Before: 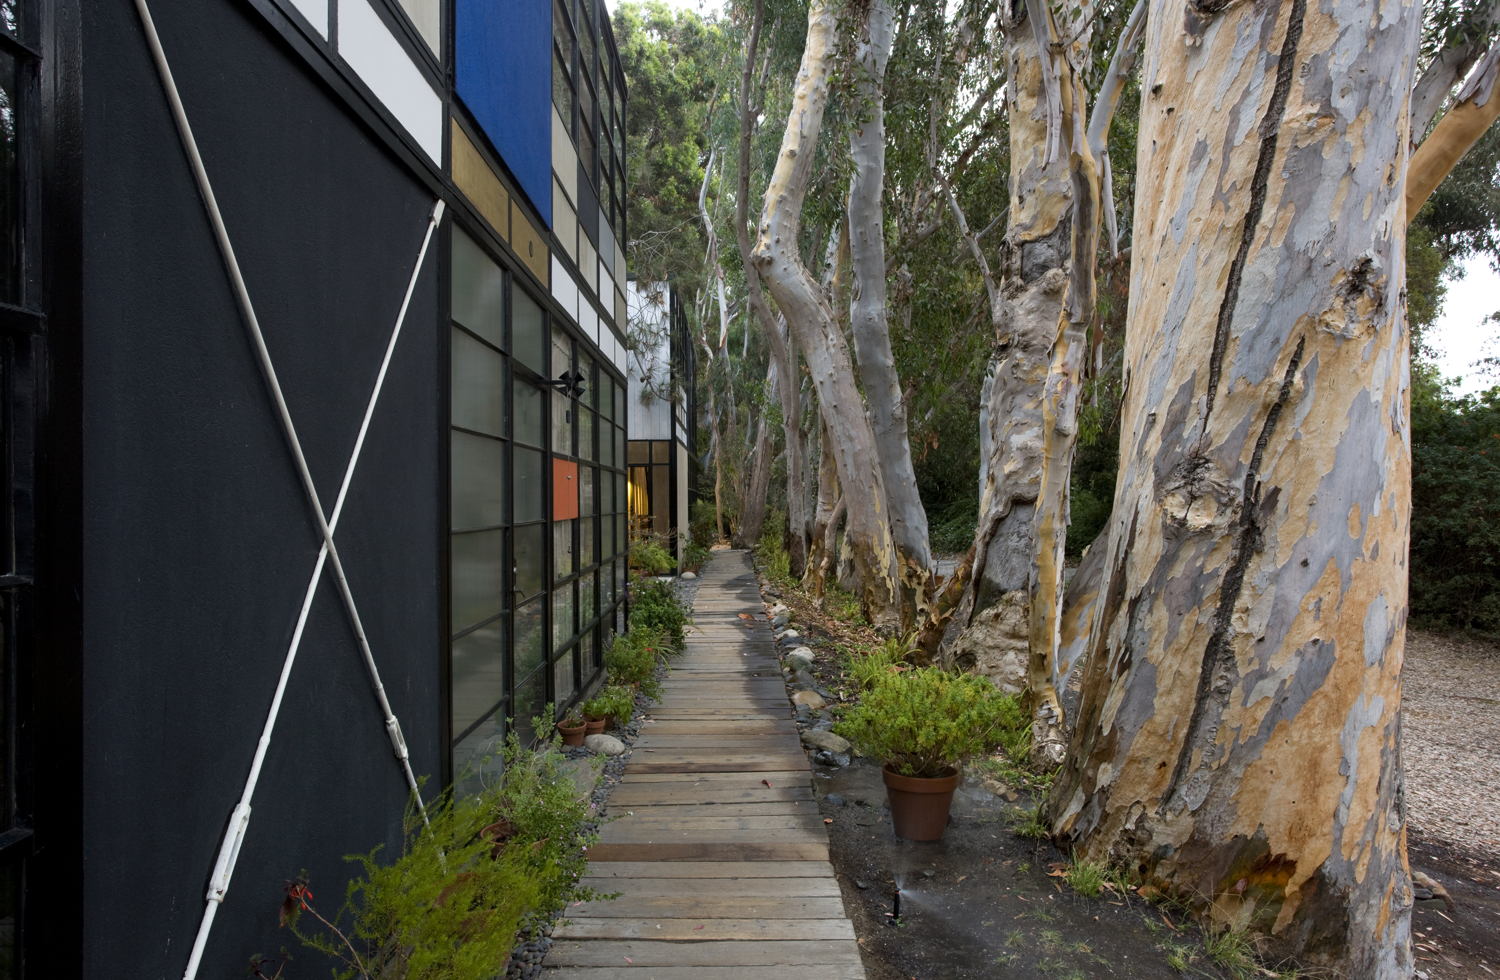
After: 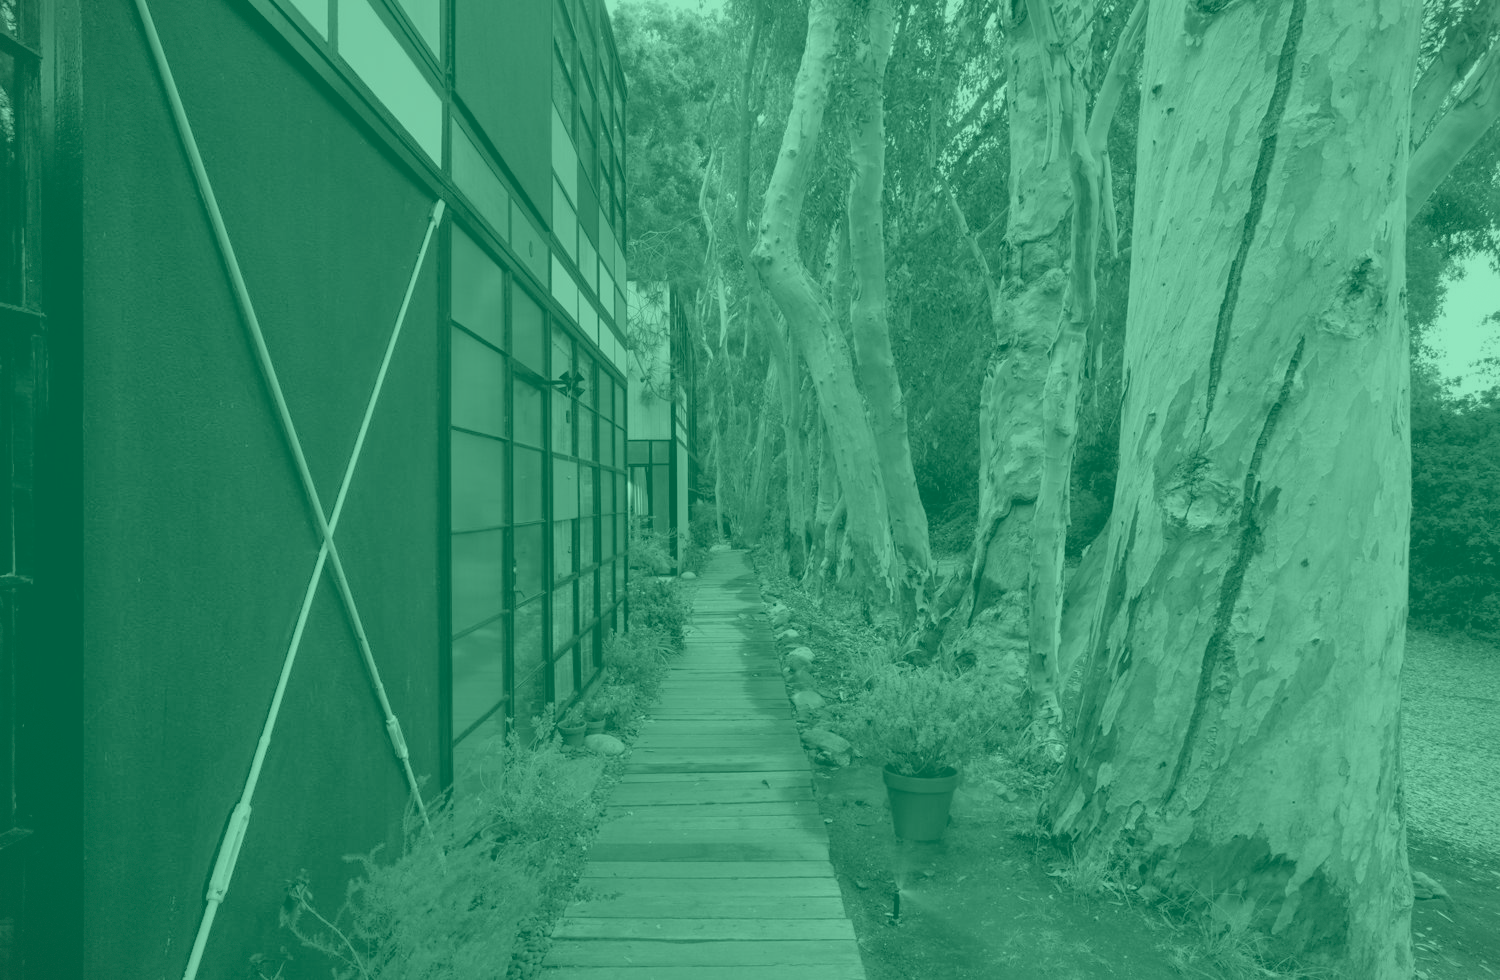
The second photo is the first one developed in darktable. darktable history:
color correction: highlights a* 1.39, highlights b* 17.83
shadows and highlights: on, module defaults
vignetting: fall-off start 100%, fall-off radius 71%, brightness -0.434, saturation -0.2, width/height ratio 1.178, dithering 8-bit output, unbound false
colorize: hue 147.6°, saturation 65%, lightness 21.64%
